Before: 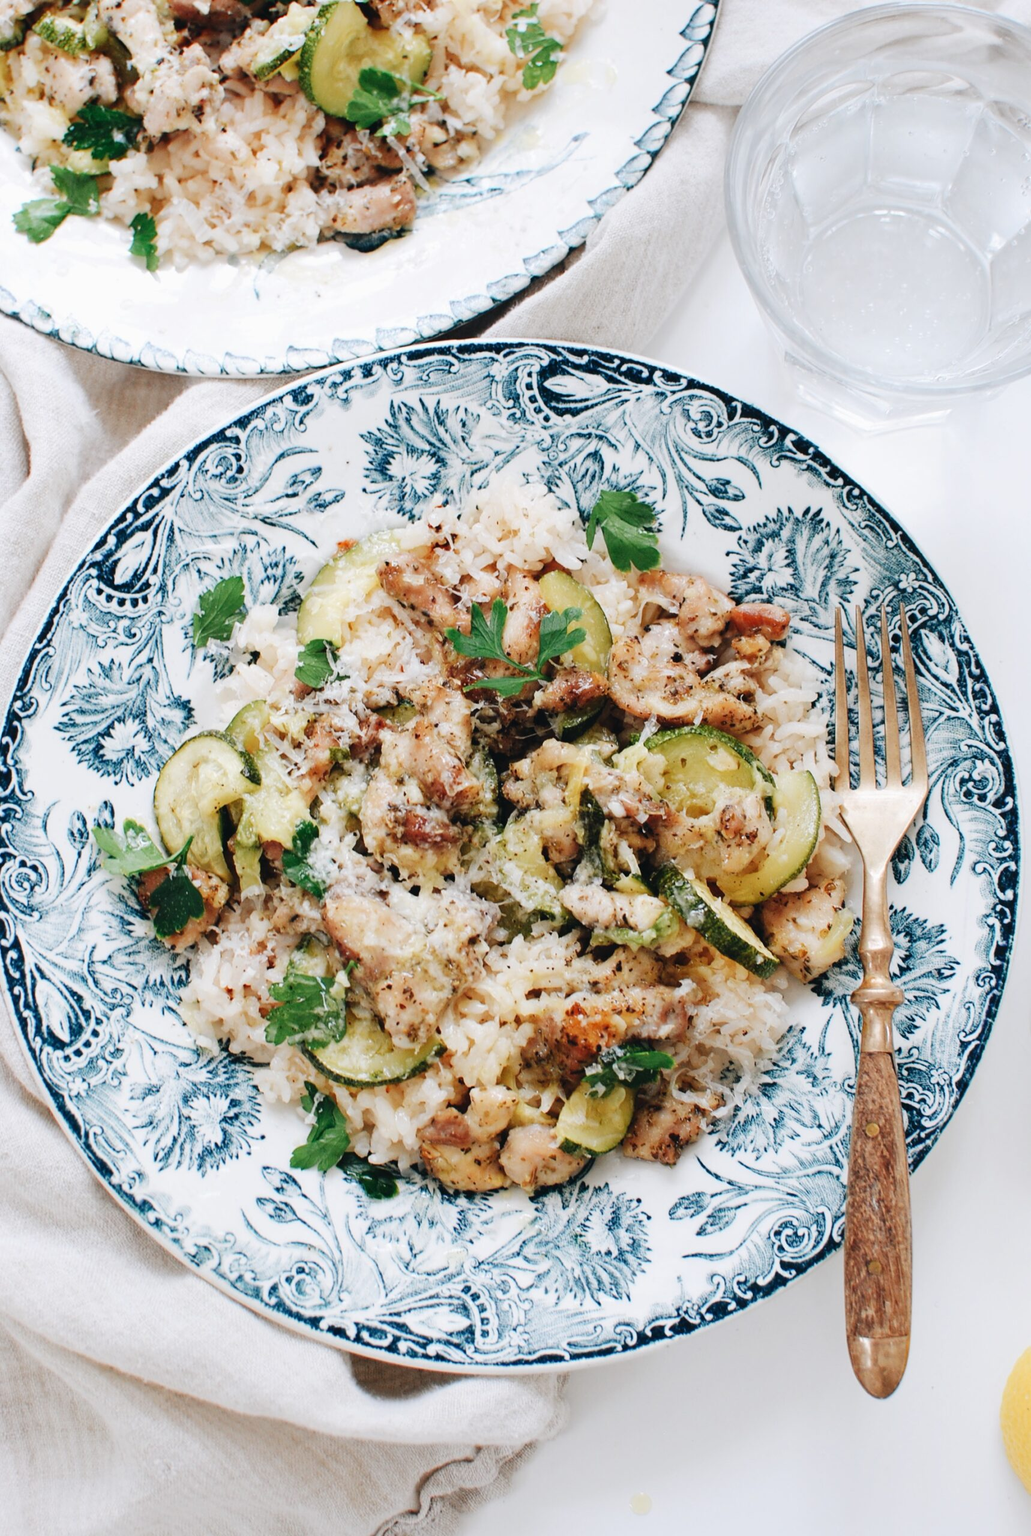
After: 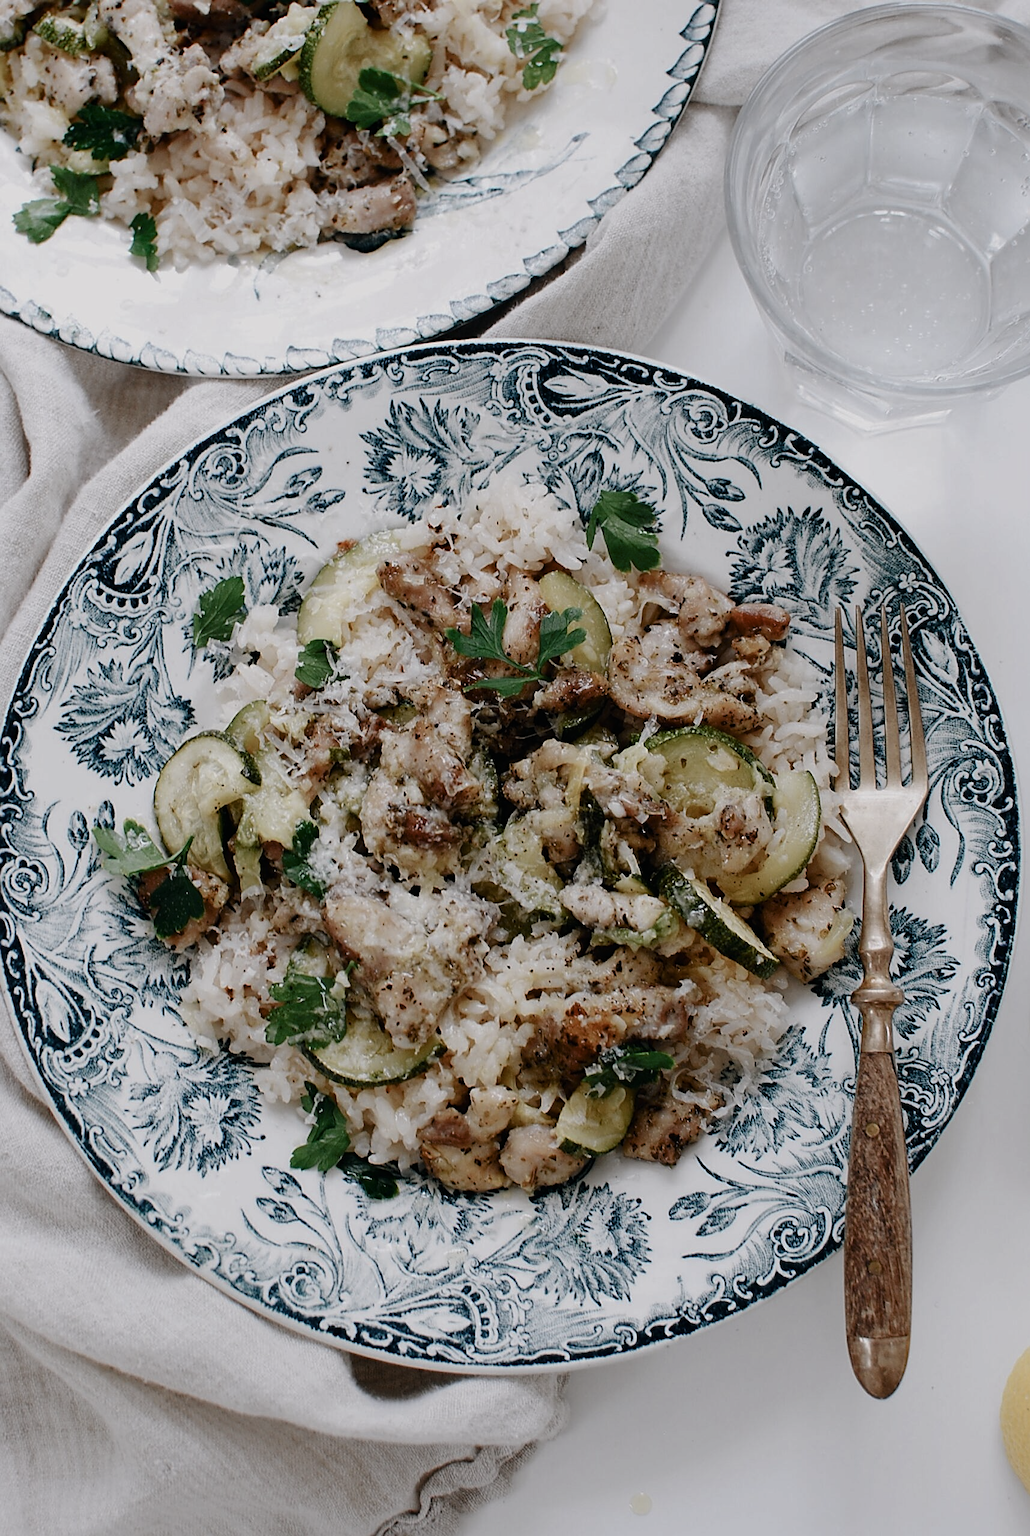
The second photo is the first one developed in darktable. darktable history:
color balance rgb: shadows lift › chroma 1%, shadows lift › hue 113°, highlights gain › chroma 0.2%, highlights gain › hue 333°, perceptual saturation grading › global saturation 20%, perceptual saturation grading › highlights -50%, perceptual saturation grading › shadows 25%, contrast -10%
sharpen: on, module defaults
levels: levels [0, 0.618, 1]
